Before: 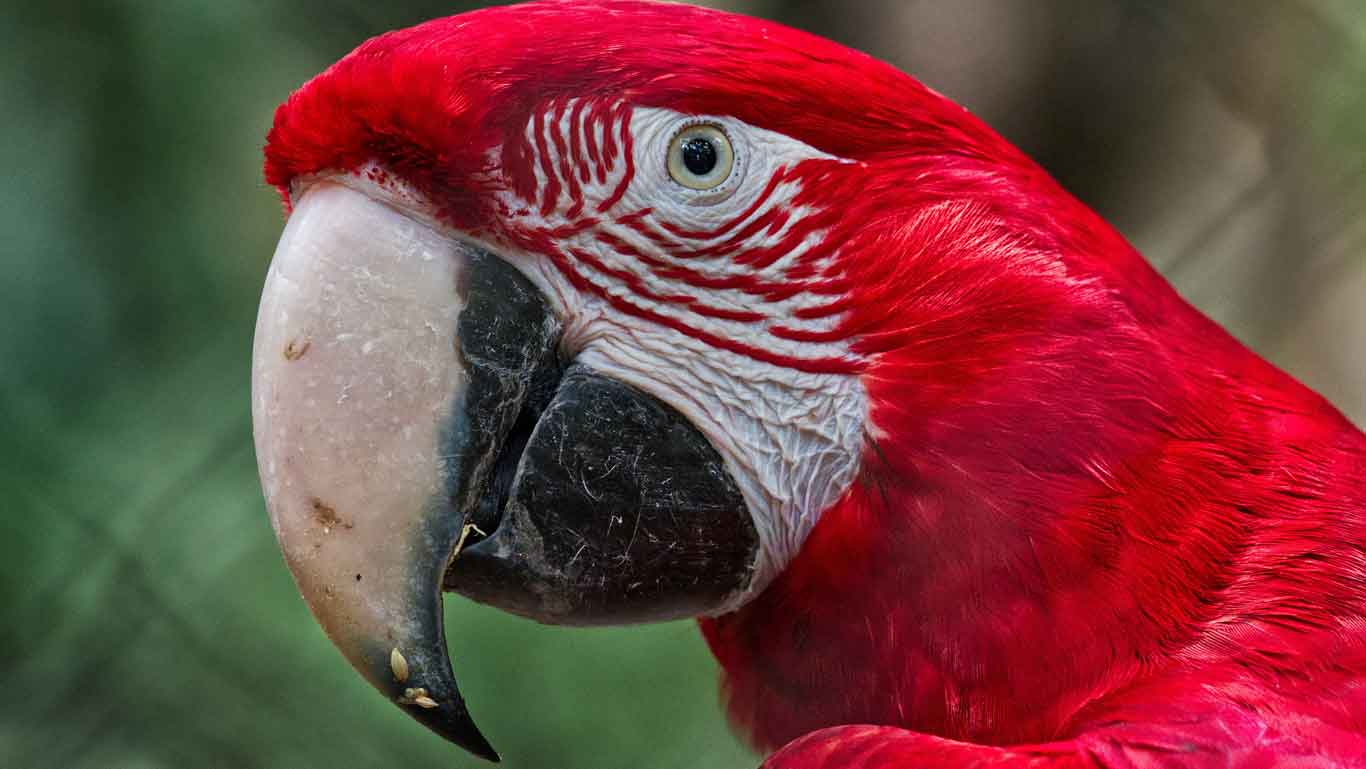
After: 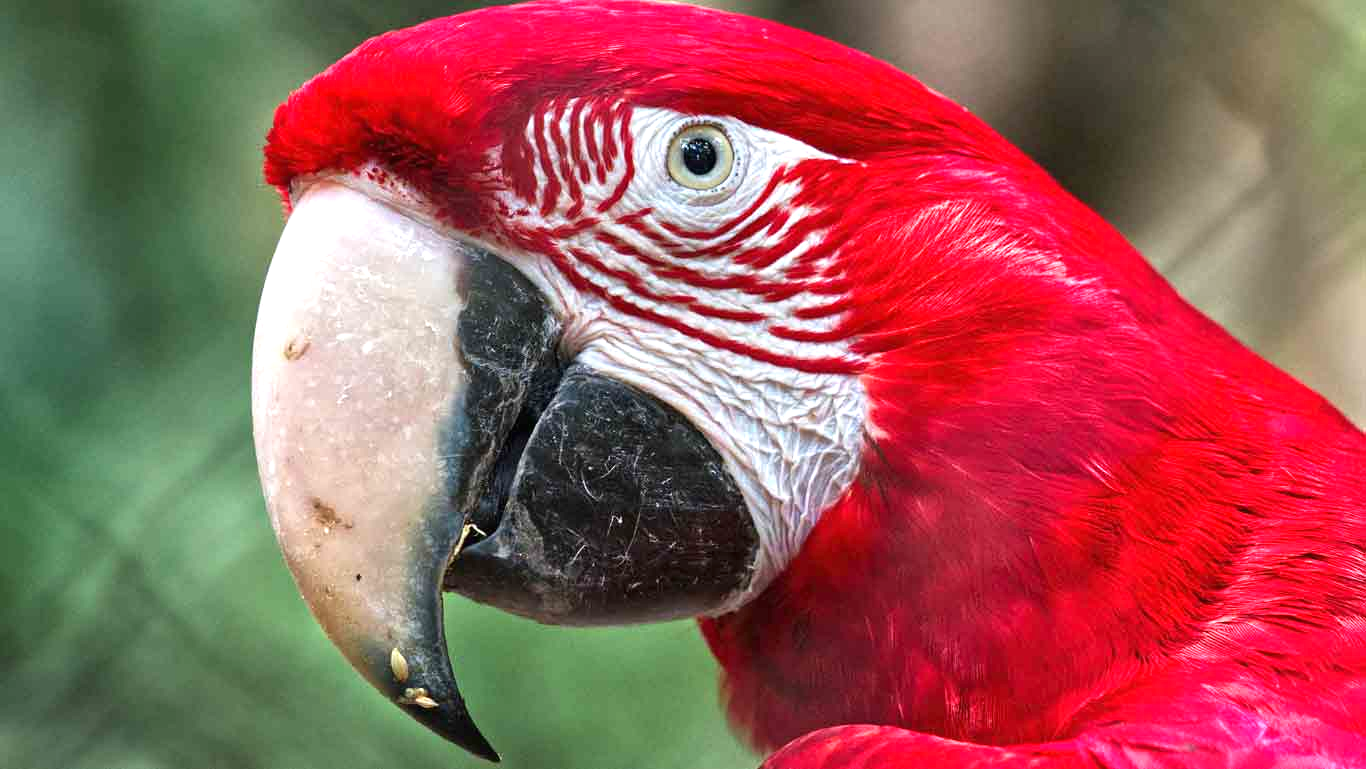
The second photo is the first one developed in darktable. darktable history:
exposure: black level correction 0, exposure 1.019 EV, compensate exposure bias true, compensate highlight preservation false
